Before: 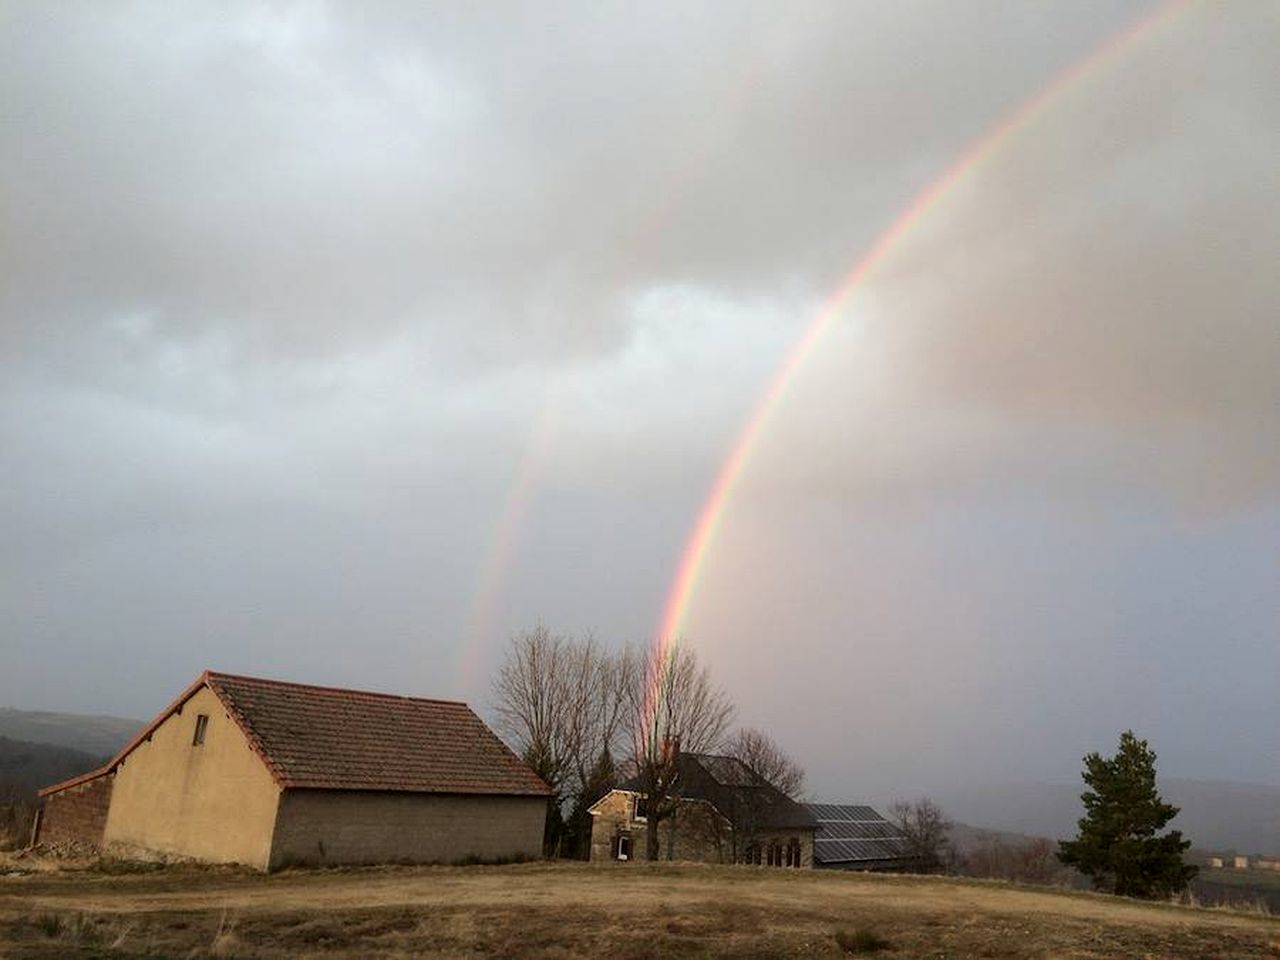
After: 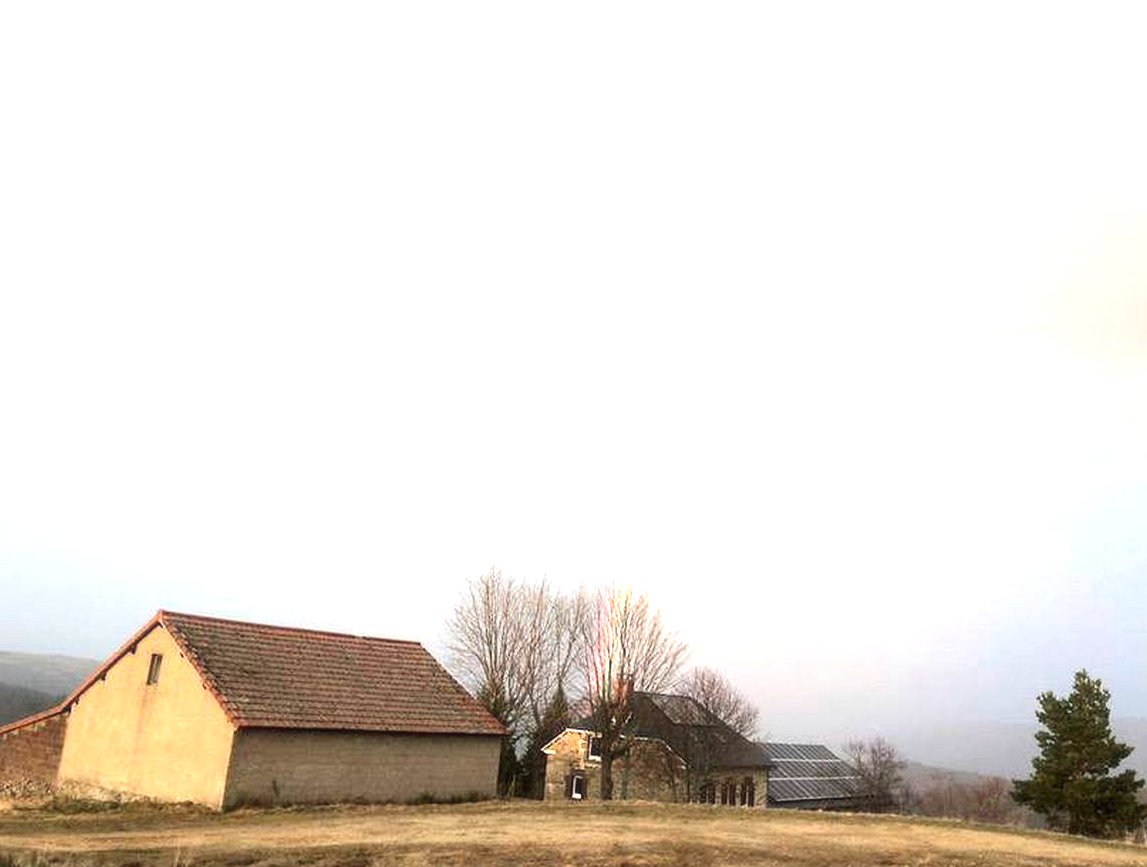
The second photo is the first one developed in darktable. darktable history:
crop: left 3.656%, top 6.442%, right 6.677%, bottom 3.234%
haze removal: strength -0.036, adaptive false
exposure: black level correction 0, exposure 1.507 EV, compensate highlight preservation false
